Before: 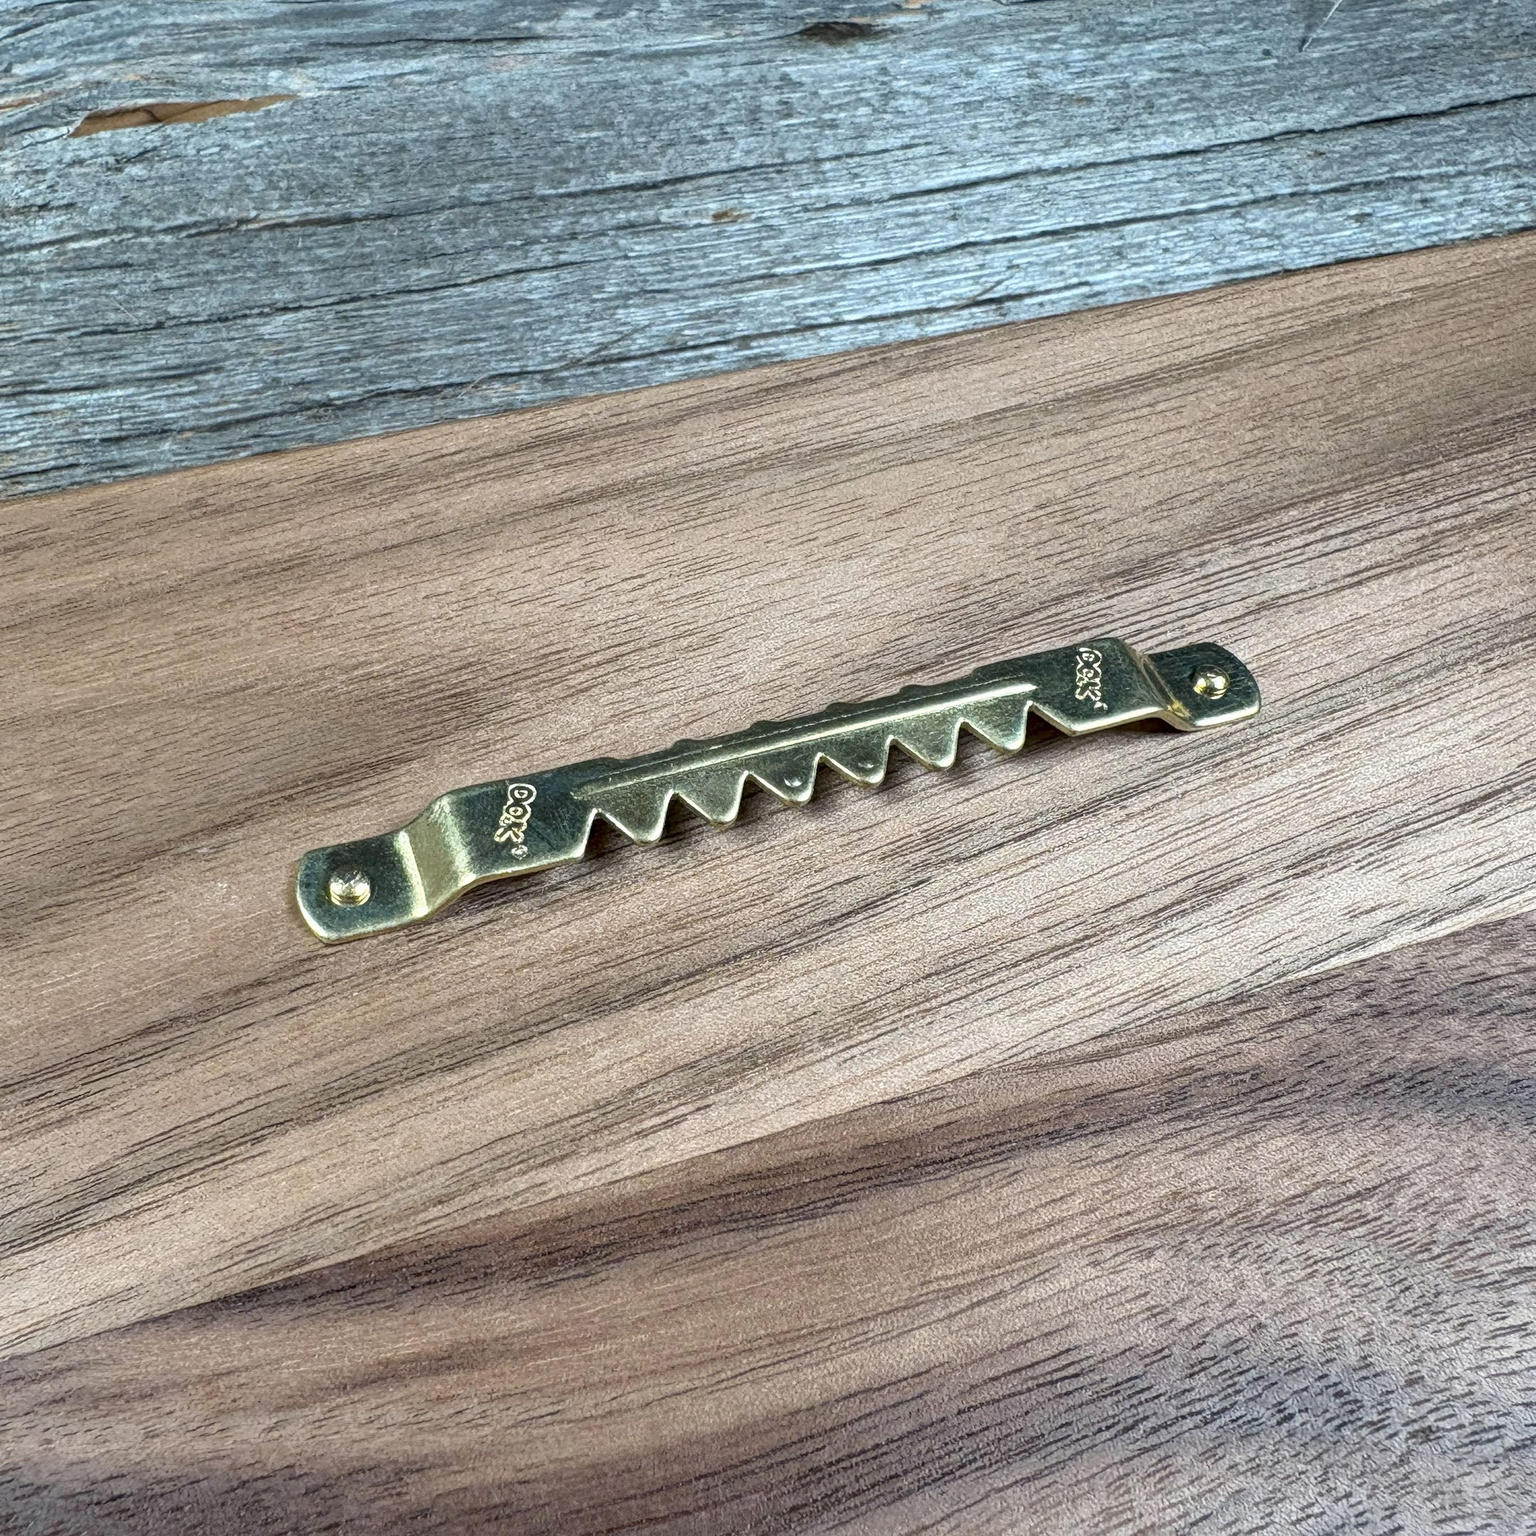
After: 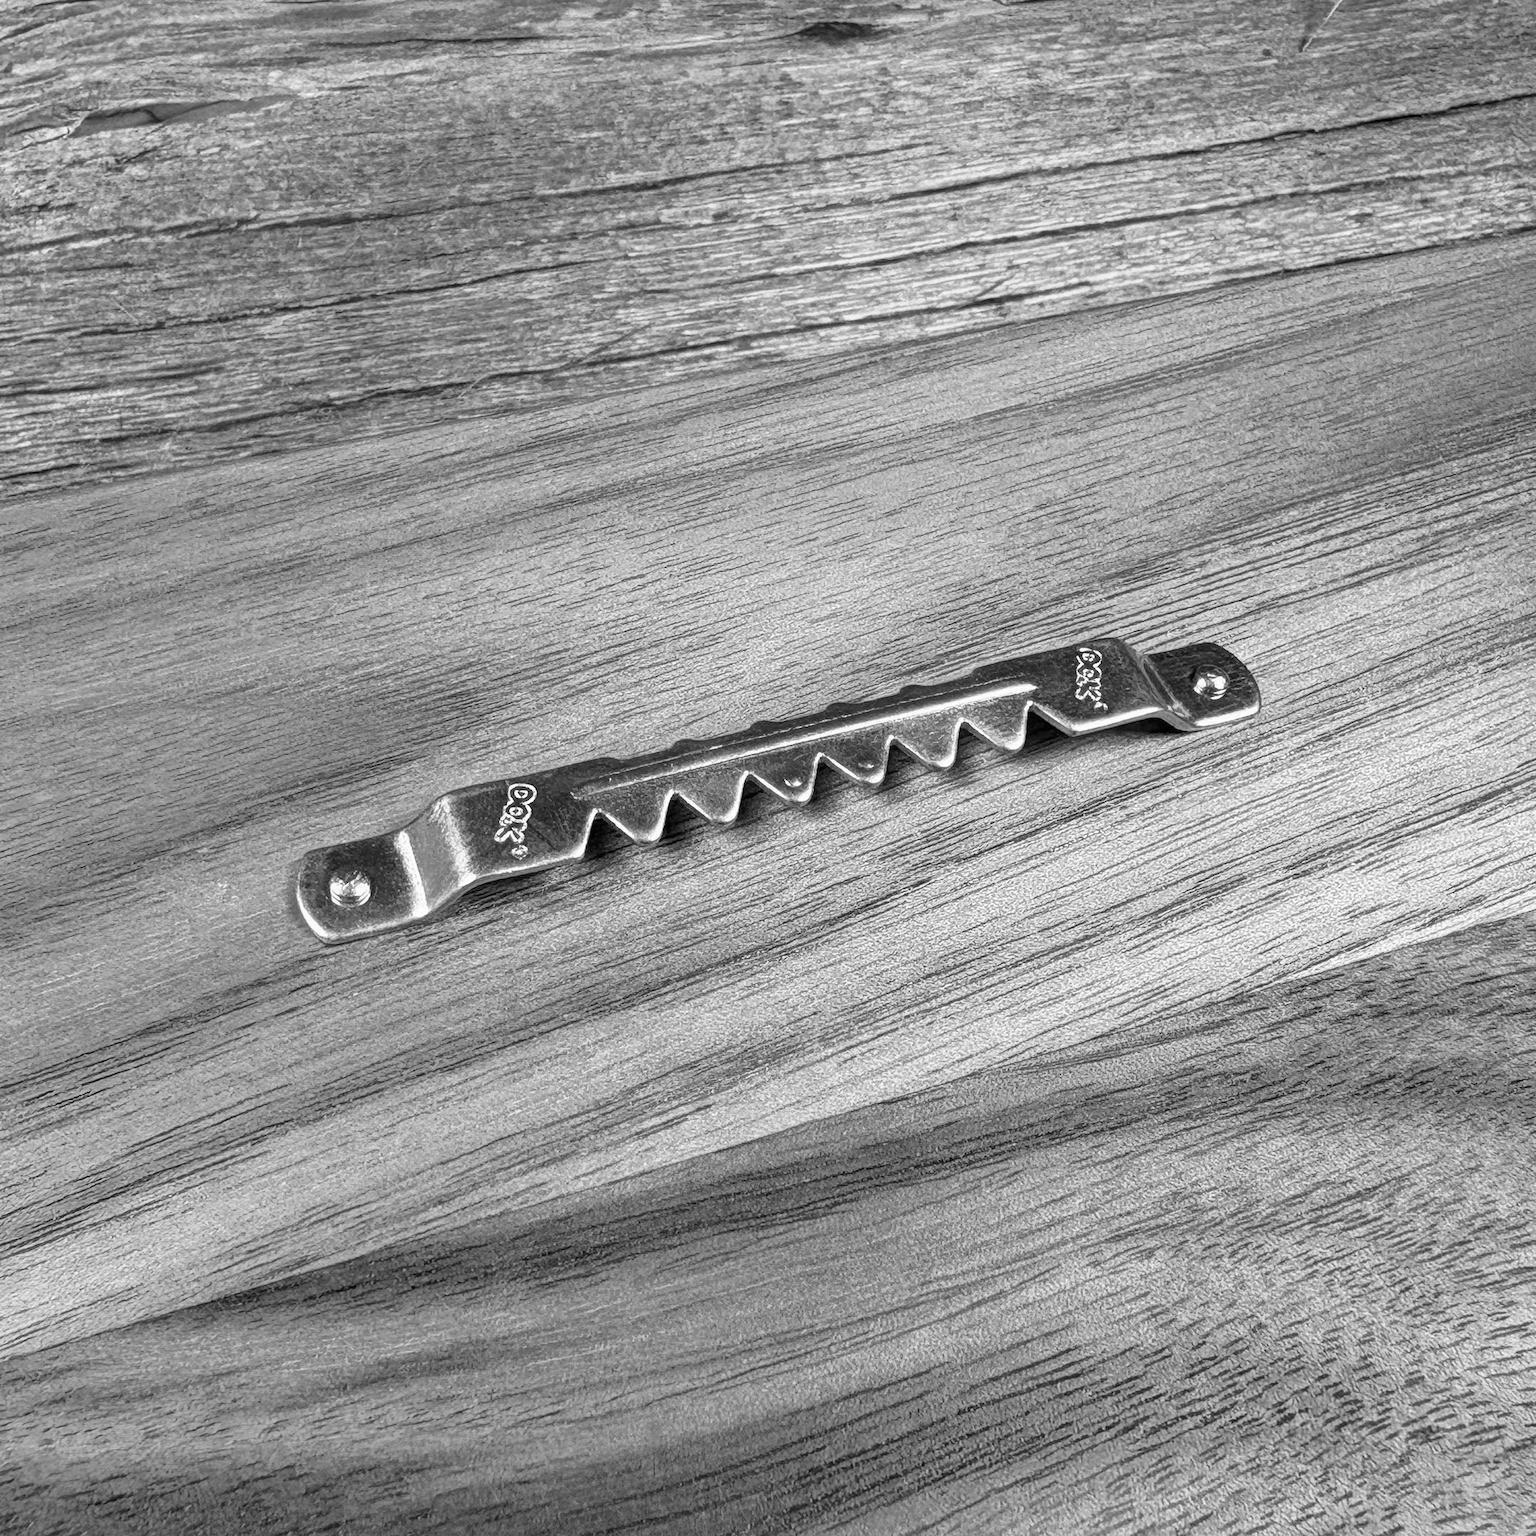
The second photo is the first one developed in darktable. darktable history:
monochrome: a -6.99, b 35.61, size 1.4
white balance: red 1.004, blue 1.096
local contrast: mode bilateral grid, contrast 10, coarseness 25, detail 110%, midtone range 0.2
